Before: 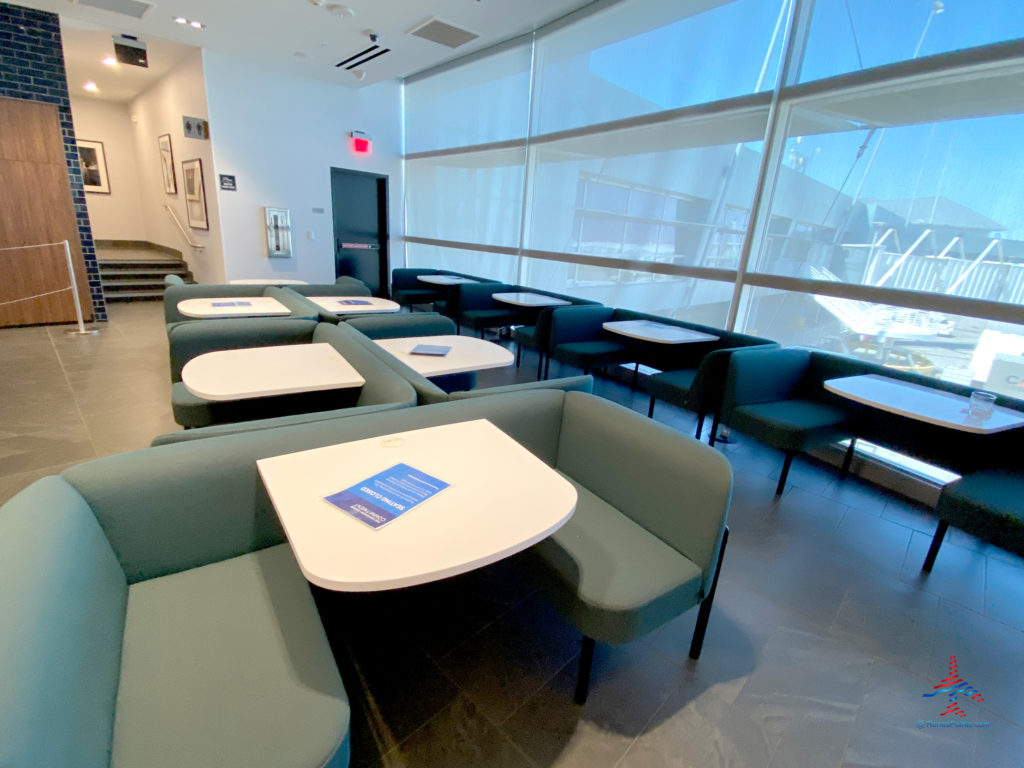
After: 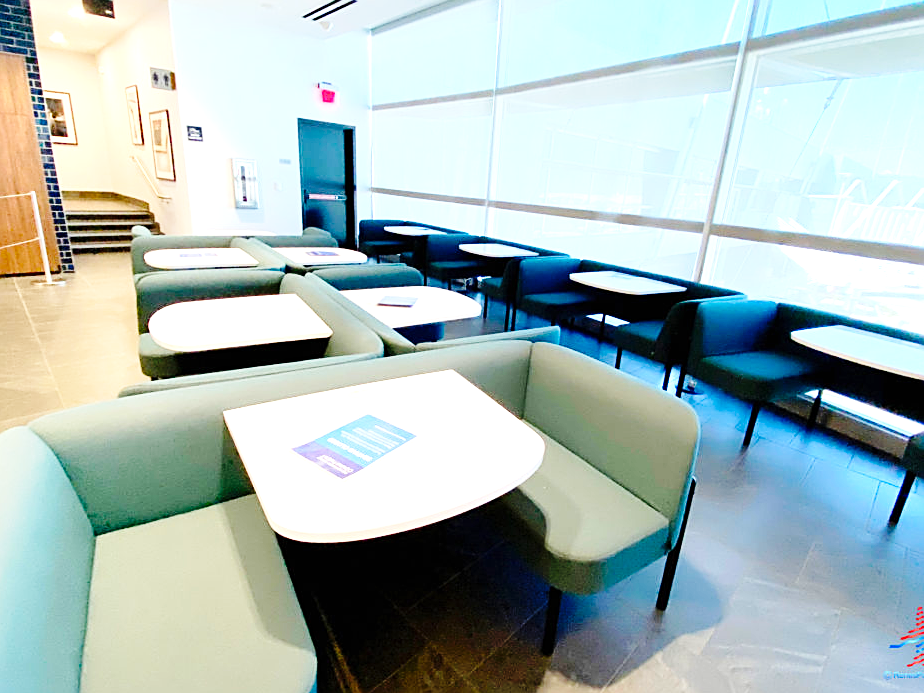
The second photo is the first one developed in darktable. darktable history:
contrast brightness saturation: saturation 0.13
crop: left 3.305%, top 6.436%, right 6.389%, bottom 3.258%
base curve: curves: ch0 [(0, 0) (0.036, 0.025) (0.121, 0.166) (0.206, 0.329) (0.605, 0.79) (1, 1)], preserve colors none
sharpen: on, module defaults
exposure: black level correction 0, exposure 1 EV, compensate highlight preservation false
